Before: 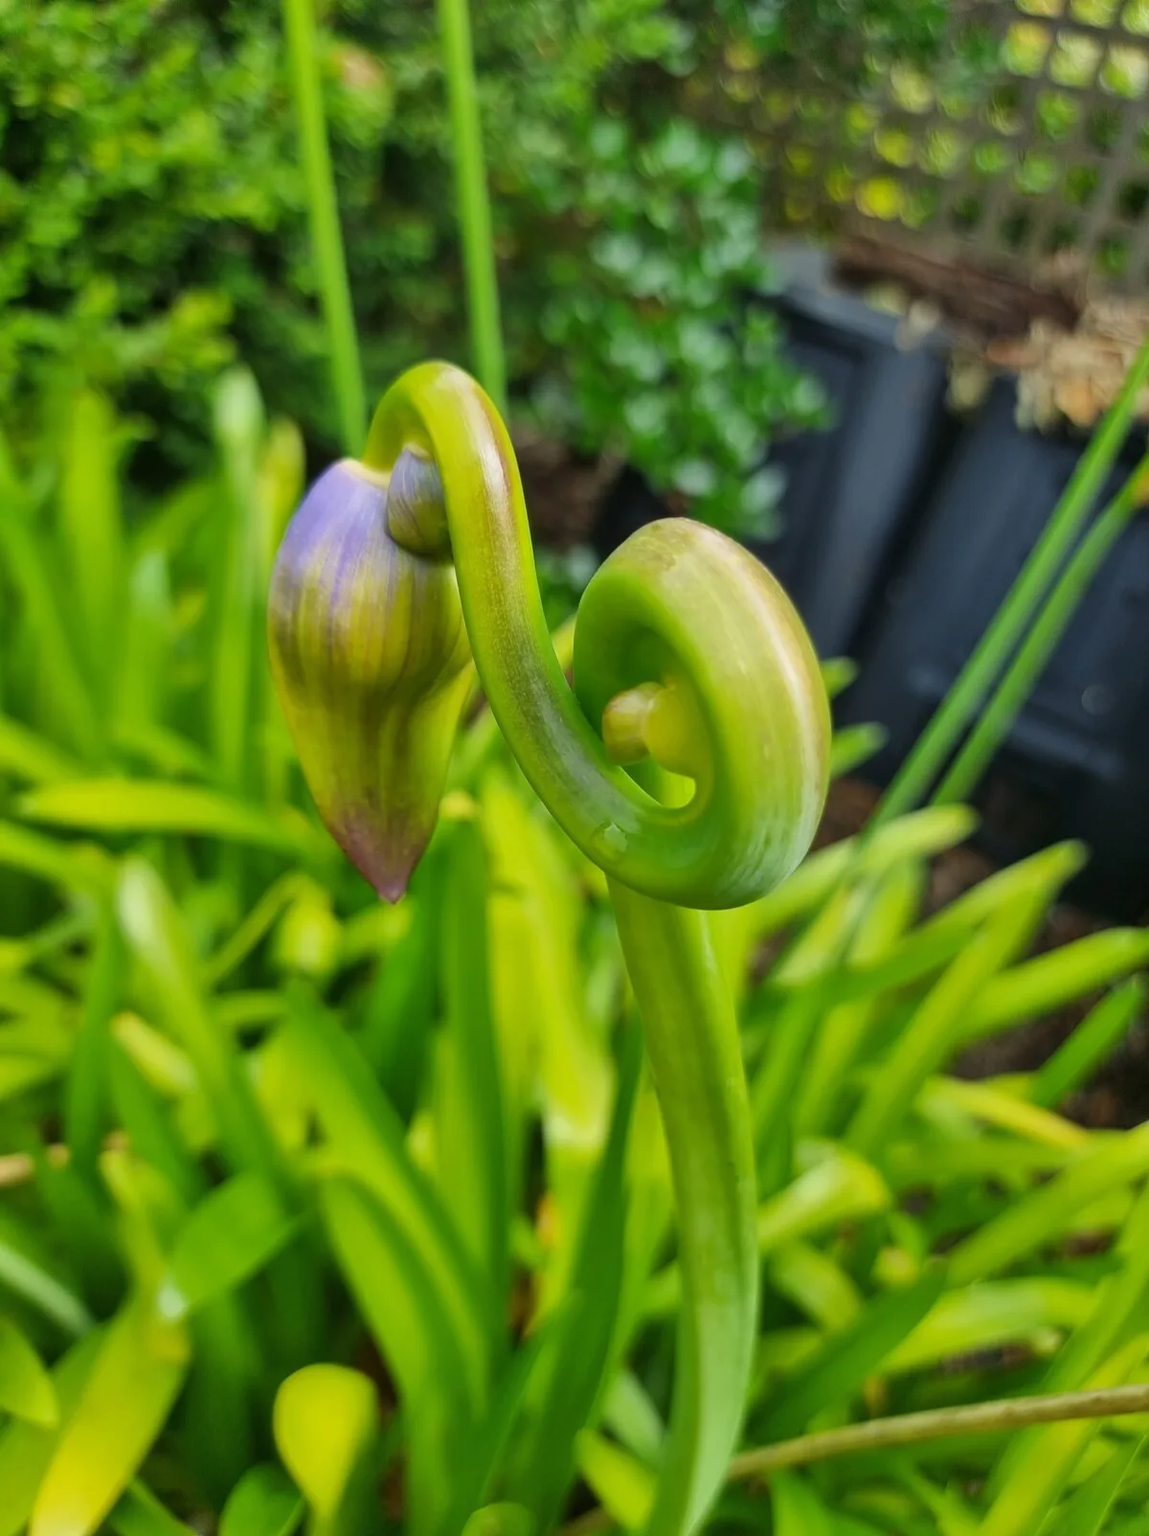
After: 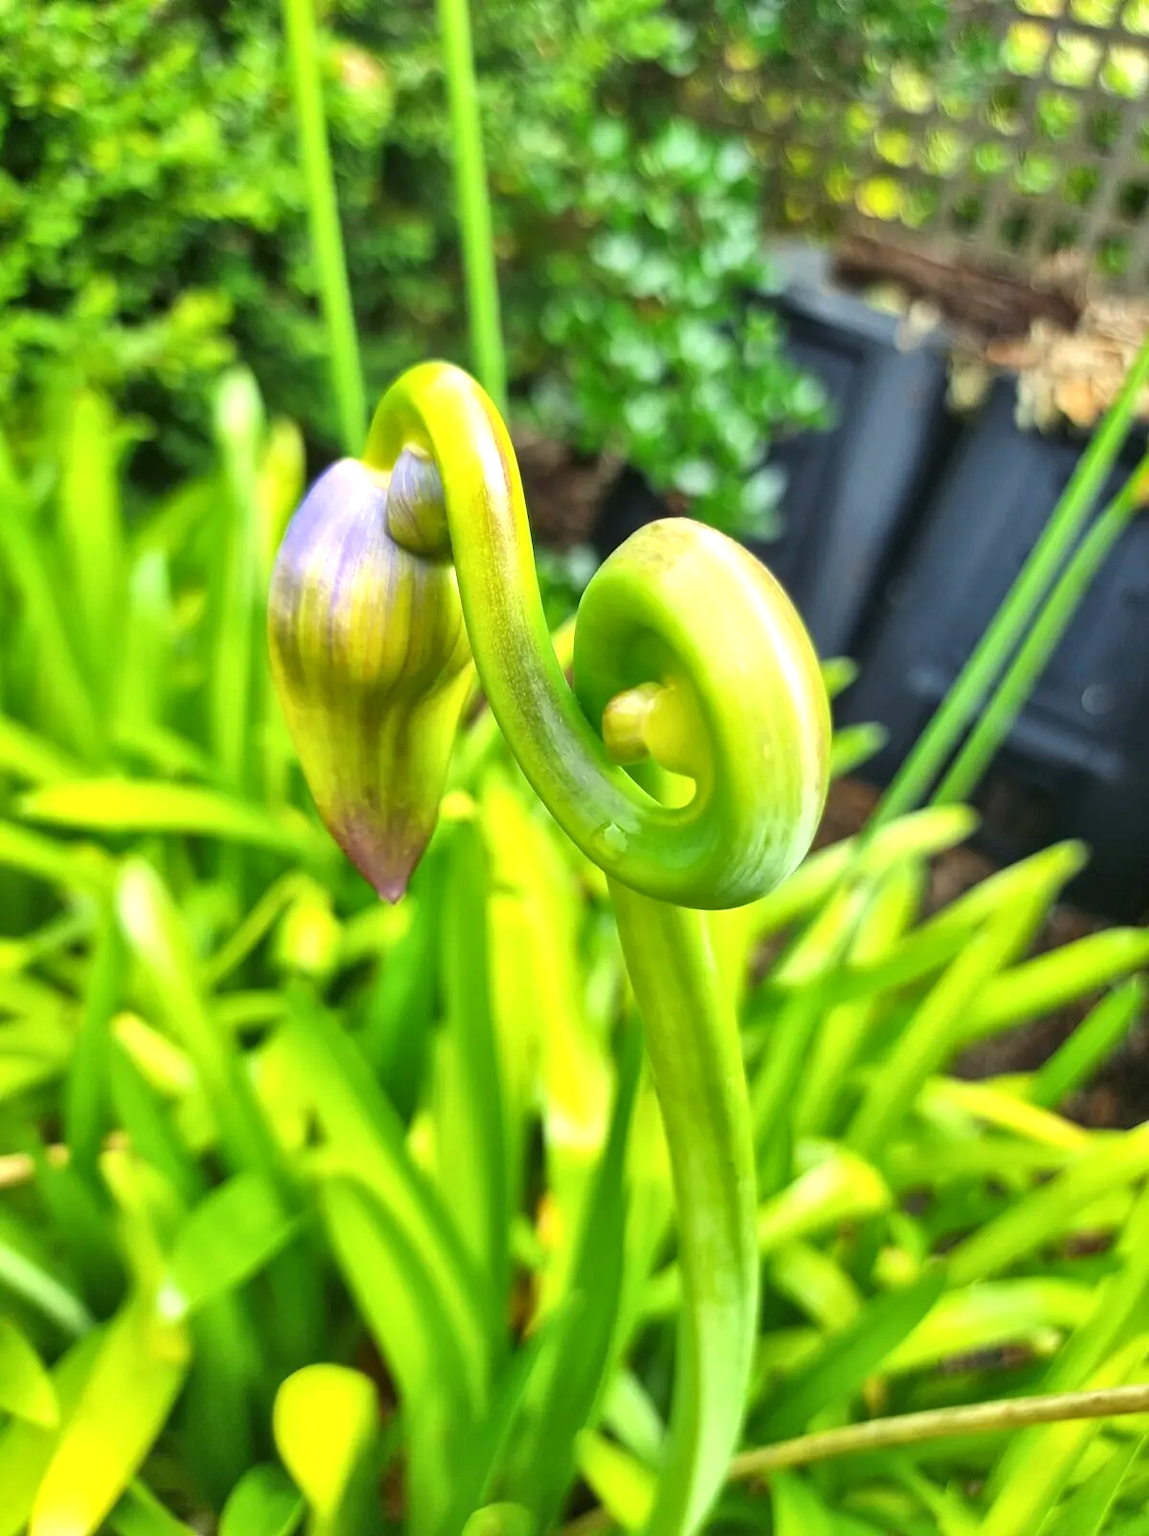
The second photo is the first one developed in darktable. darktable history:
exposure: black level correction 0, exposure 1 EV, compensate exposure bias true, compensate highlight preservation false
local contrast: mode bilateral grid, contrast 20, coarseness 50, detail 120%, midtone range 0.2
